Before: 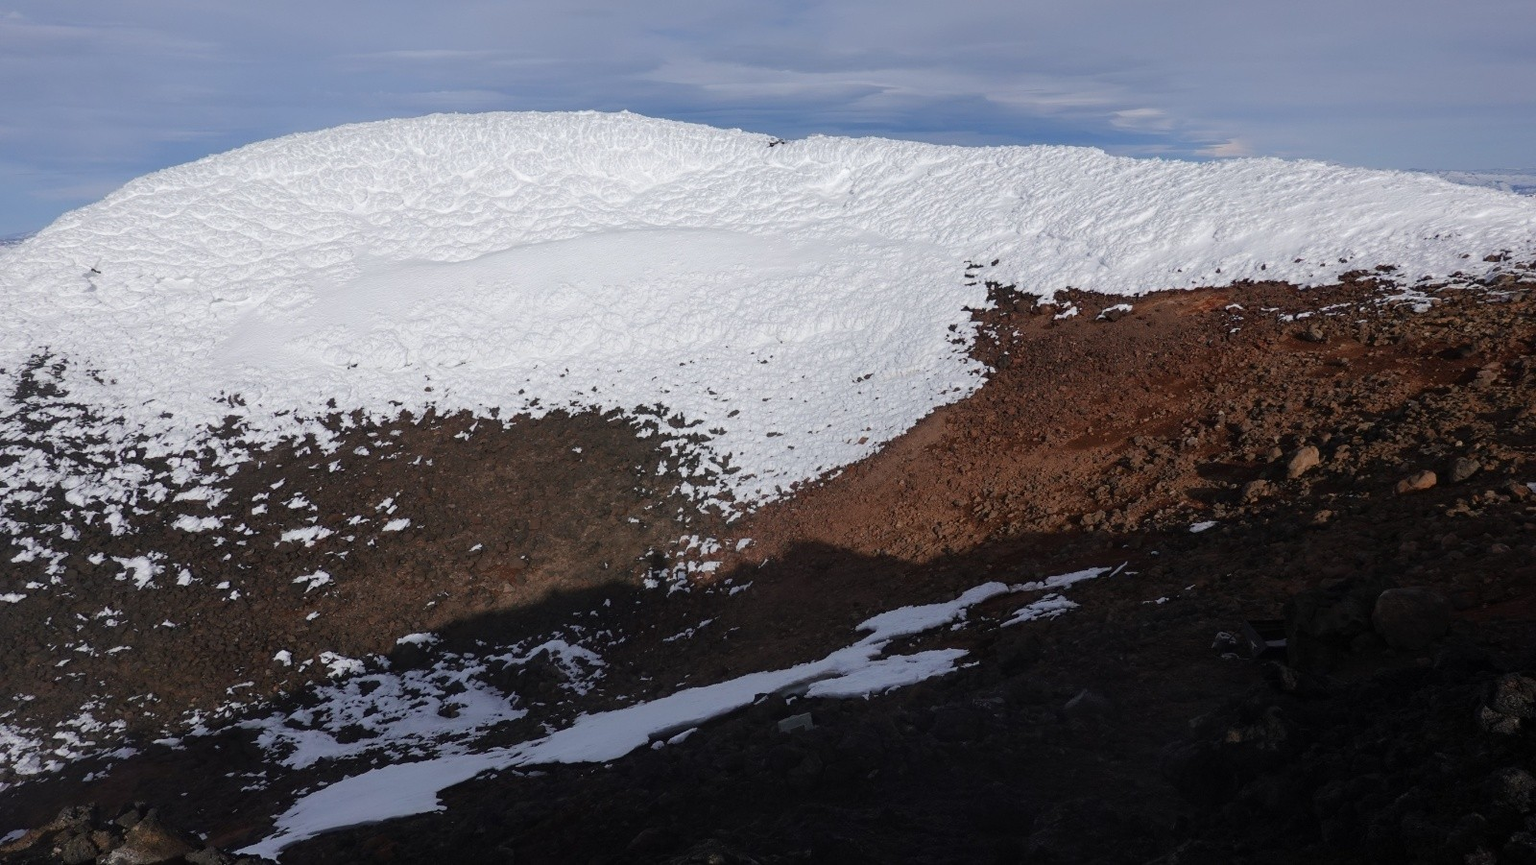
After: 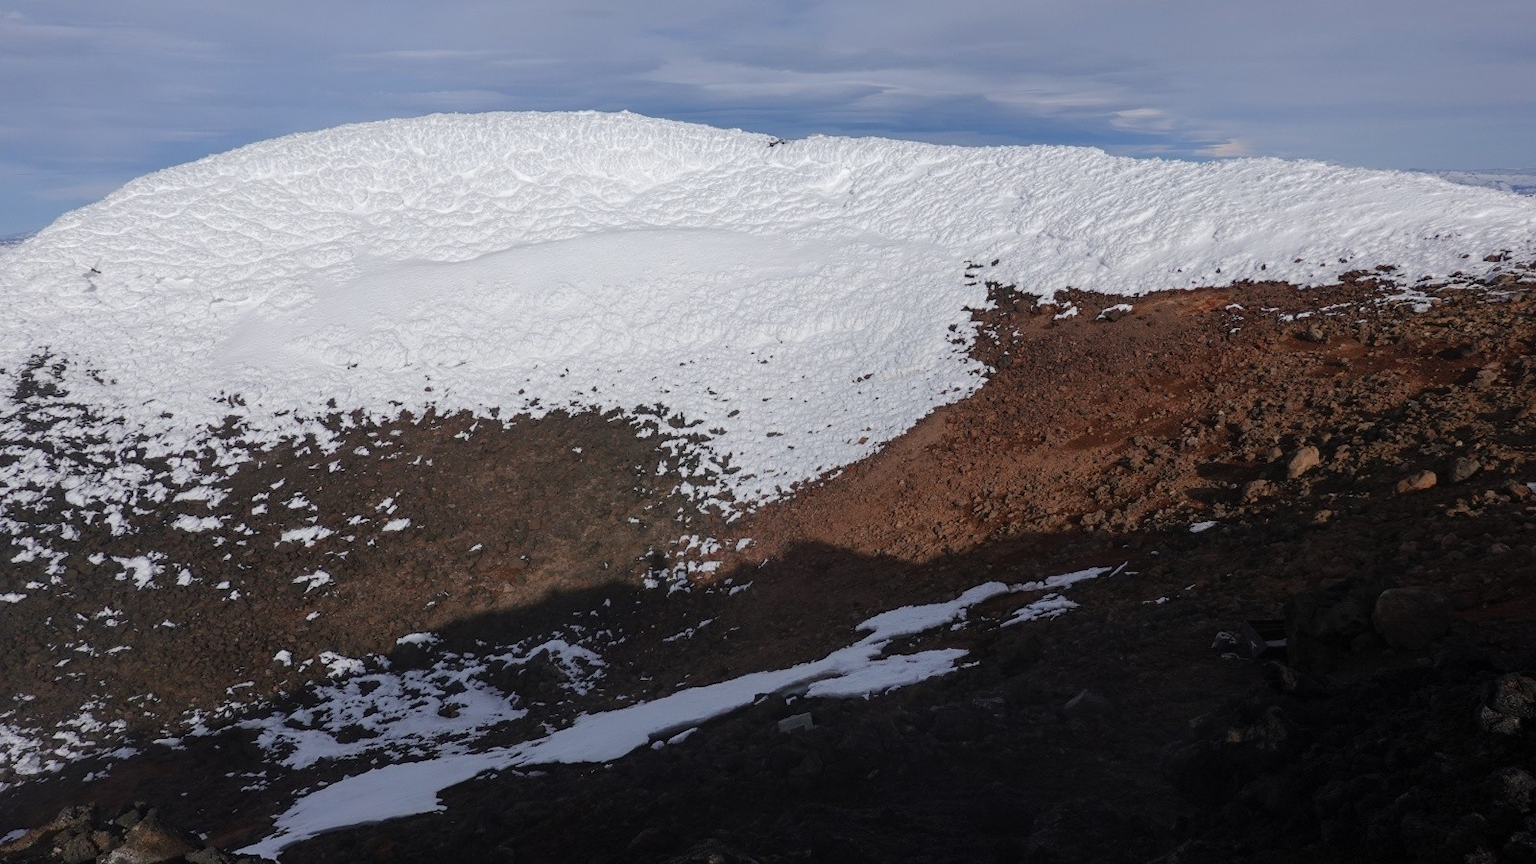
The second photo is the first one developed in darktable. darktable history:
exposure: compensate exposure bias true, compensate highlight preservation false
local contrast: detail 110%
